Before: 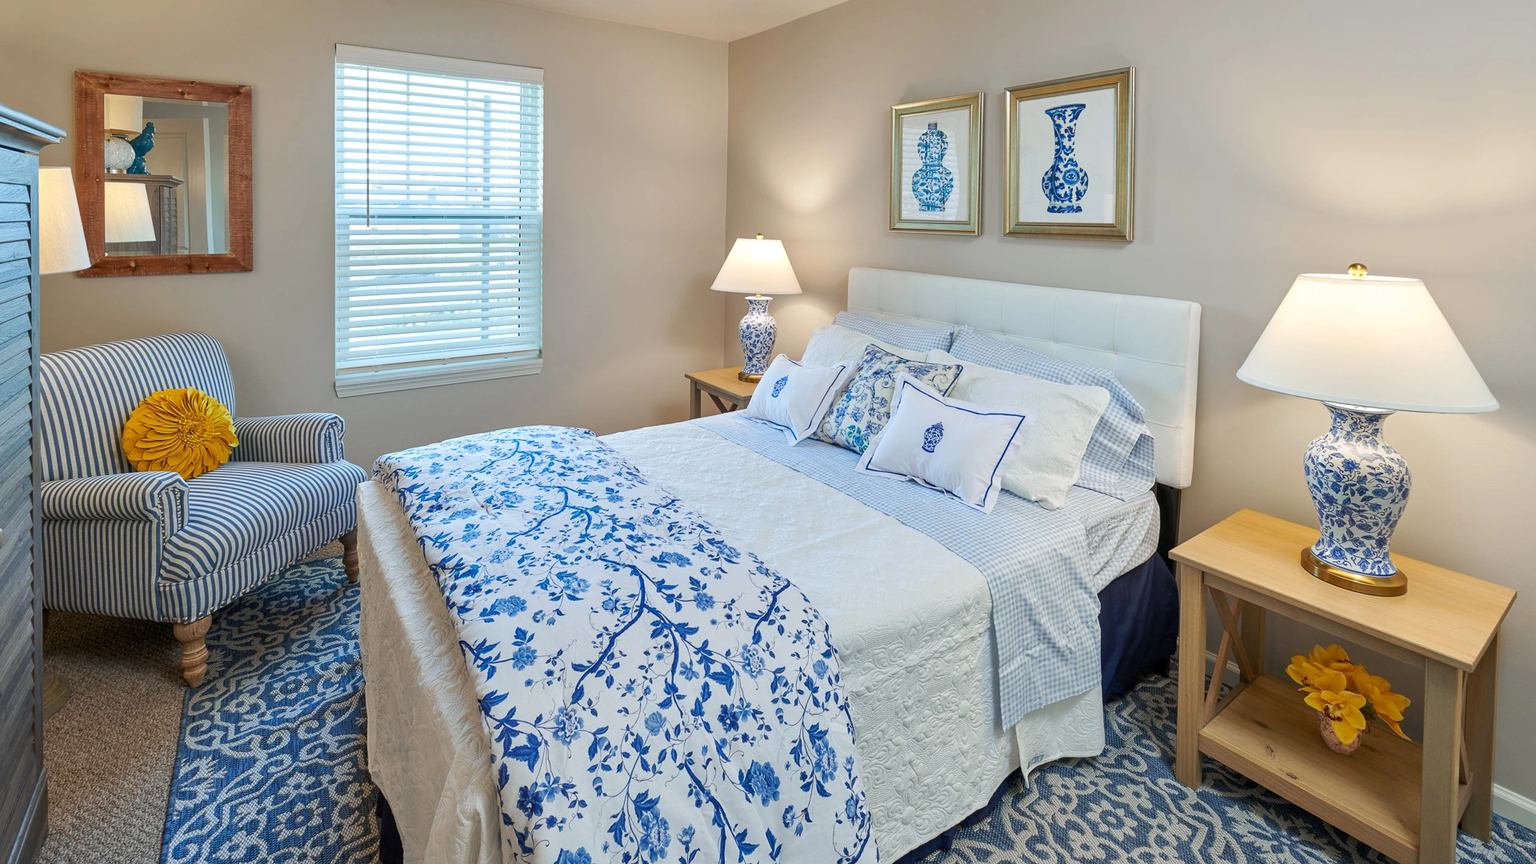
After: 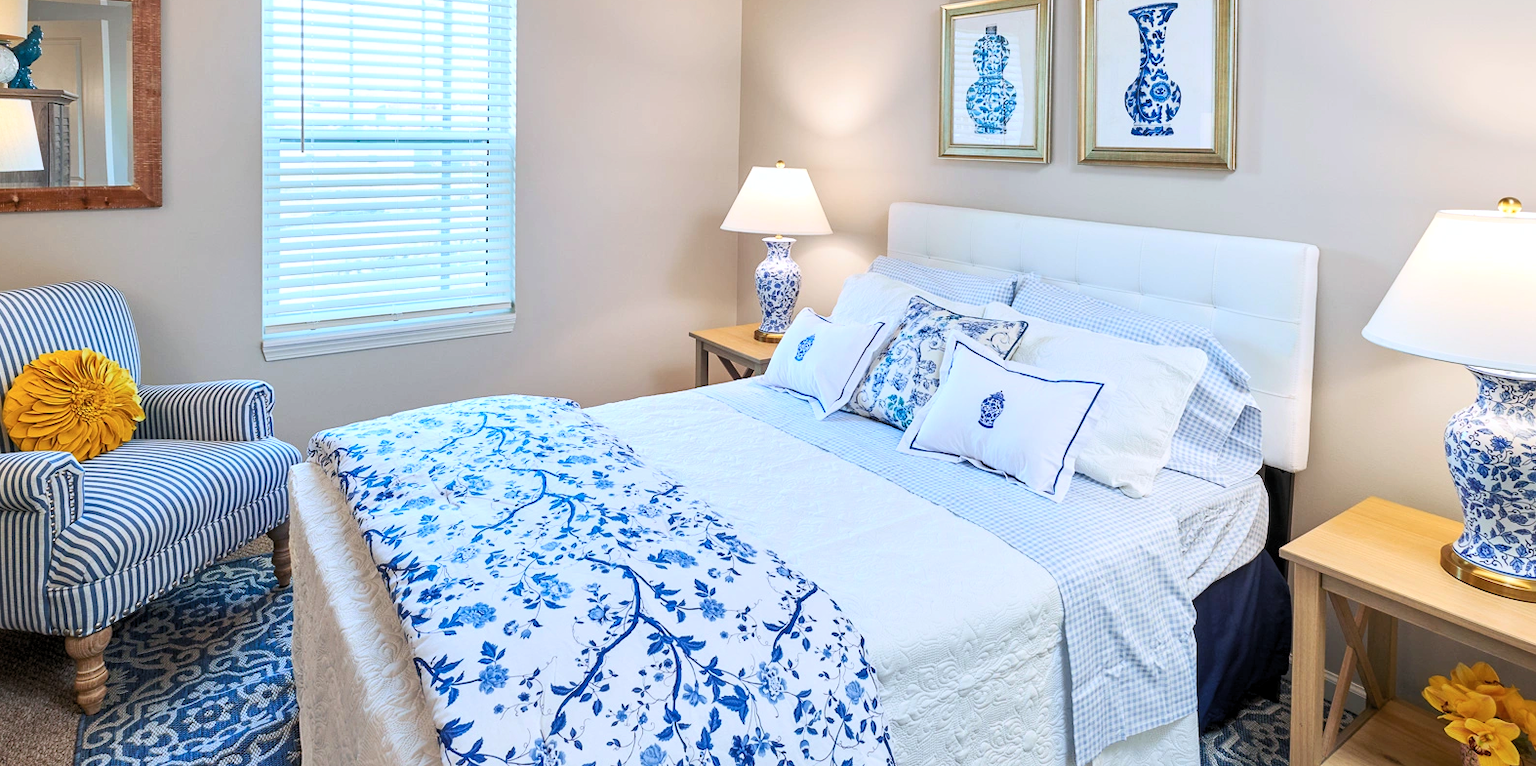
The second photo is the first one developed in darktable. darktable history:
crop: left 7.856%, top 11.836%, right 10.12%, bottom 15.387%
color calibration: illuminant as shot in camera, x 0.358, y 0.373, temperature 4628.91 K
contrast brightness saturation: contrast 0.2, brightness 0.15, saturation 0.14
levels: levels [0.026, 0.507, 0.987]
